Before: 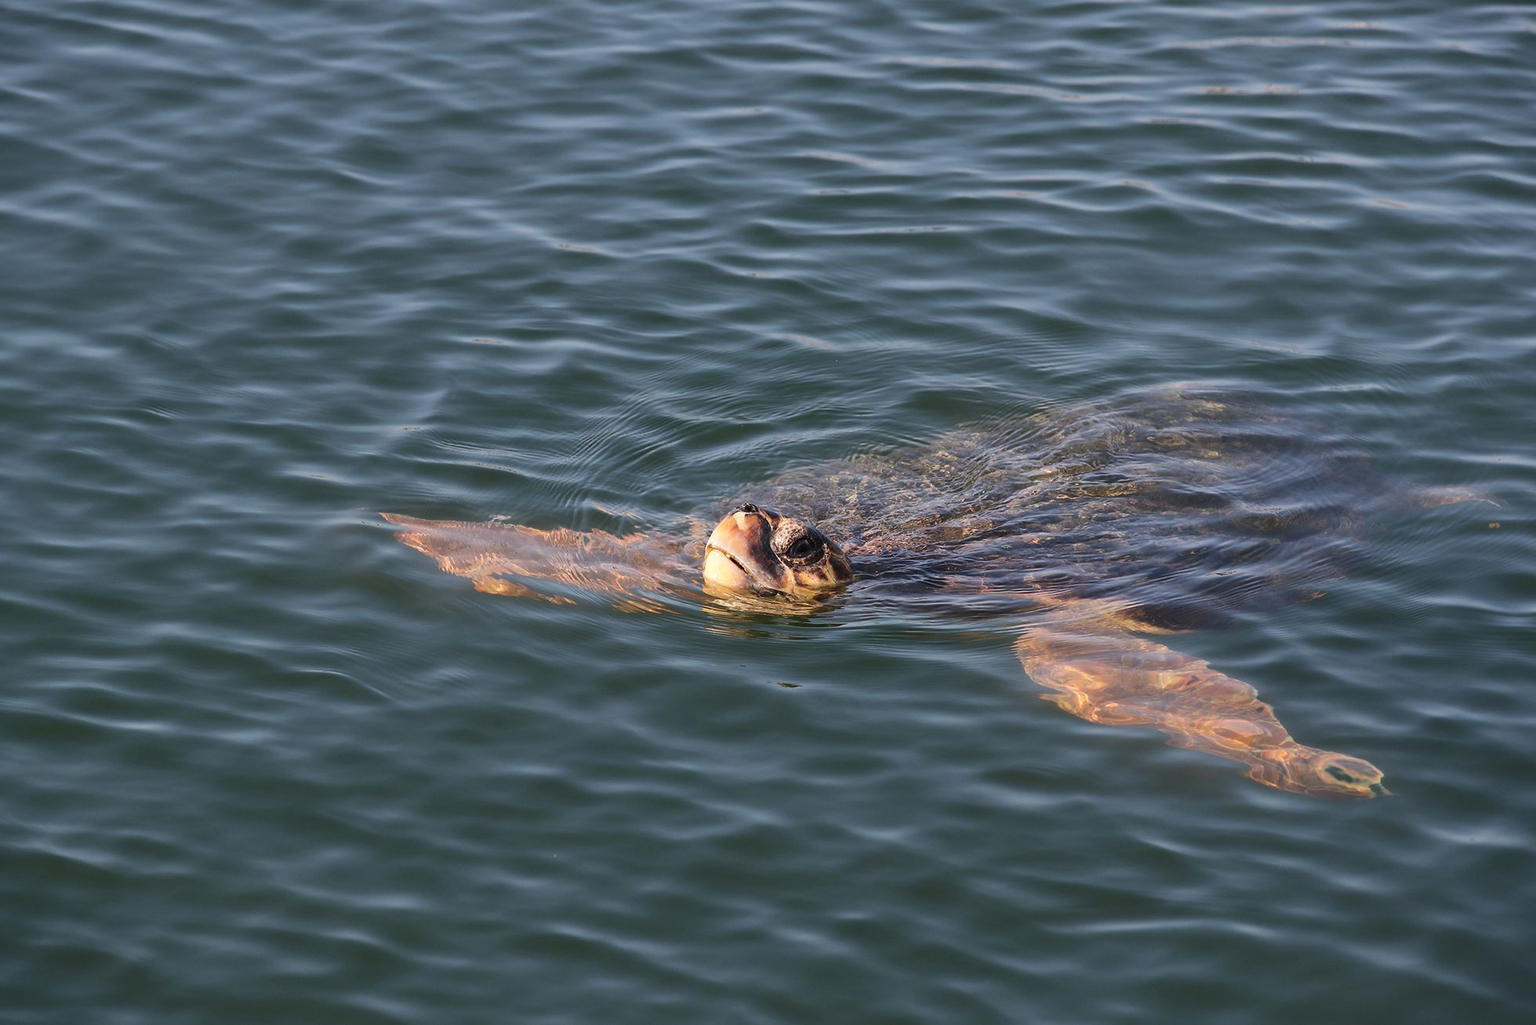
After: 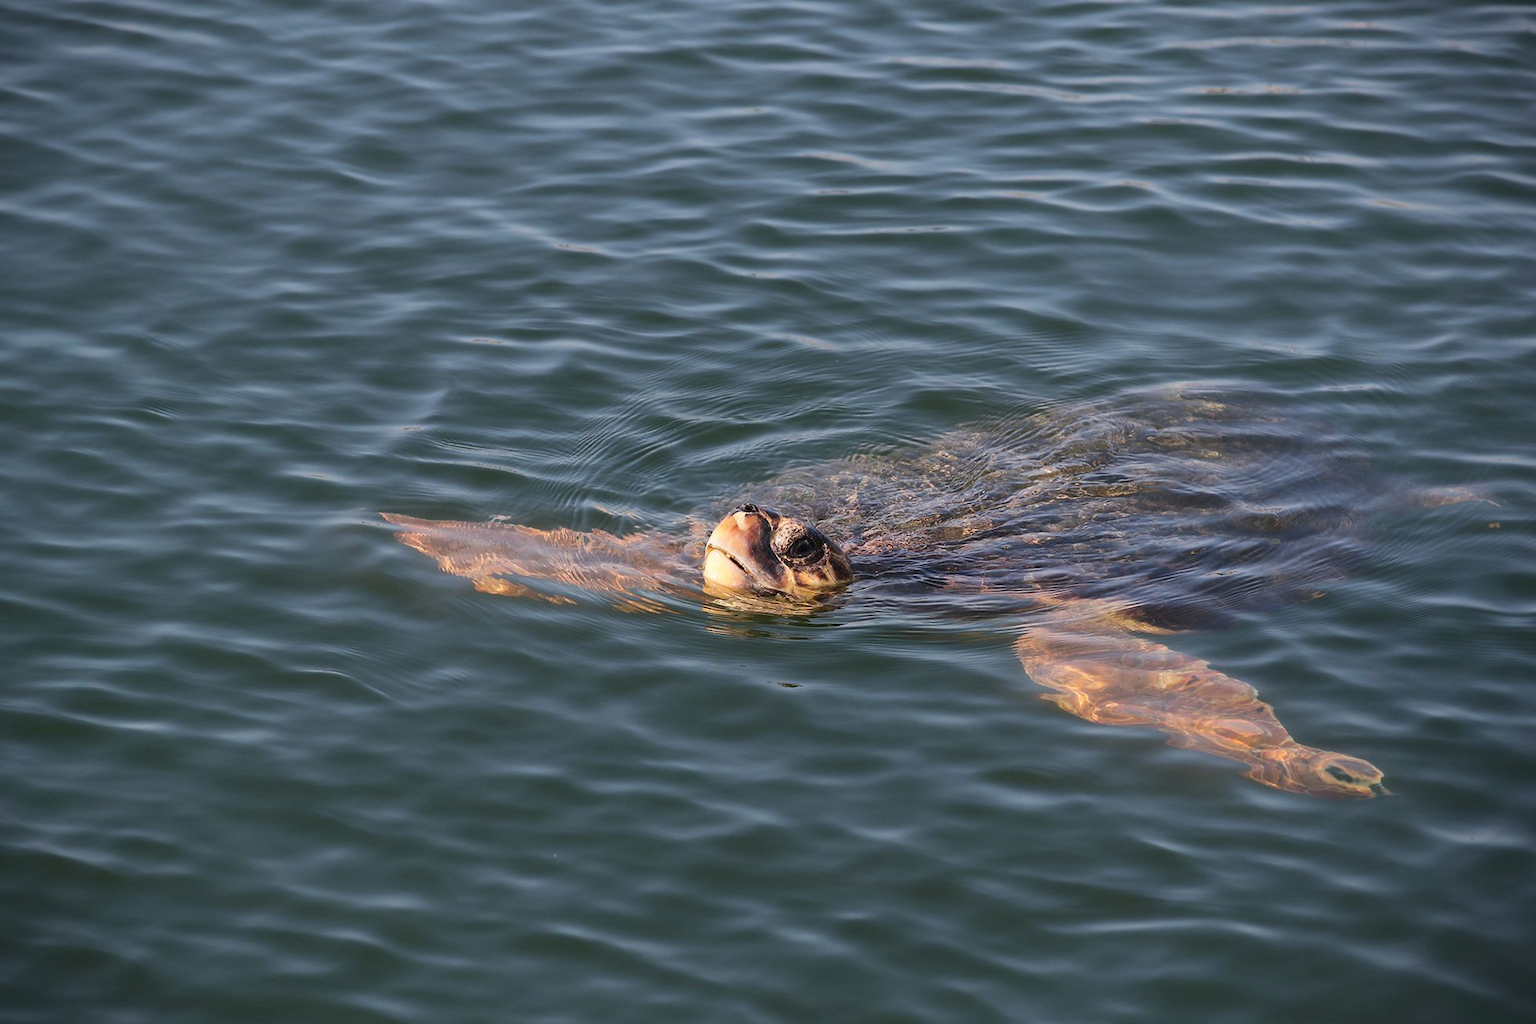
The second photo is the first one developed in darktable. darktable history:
vignetting: saturation -0.001, center (-0.031, -0.045)
